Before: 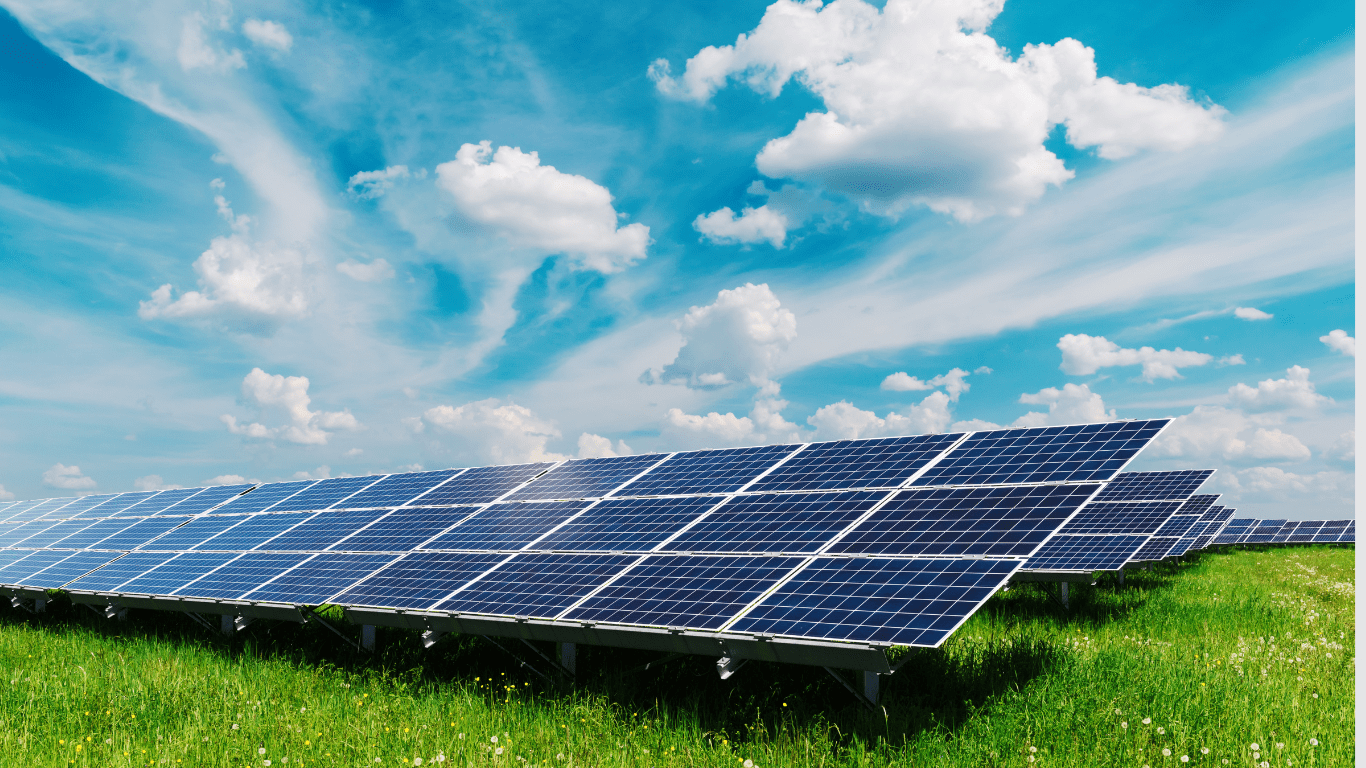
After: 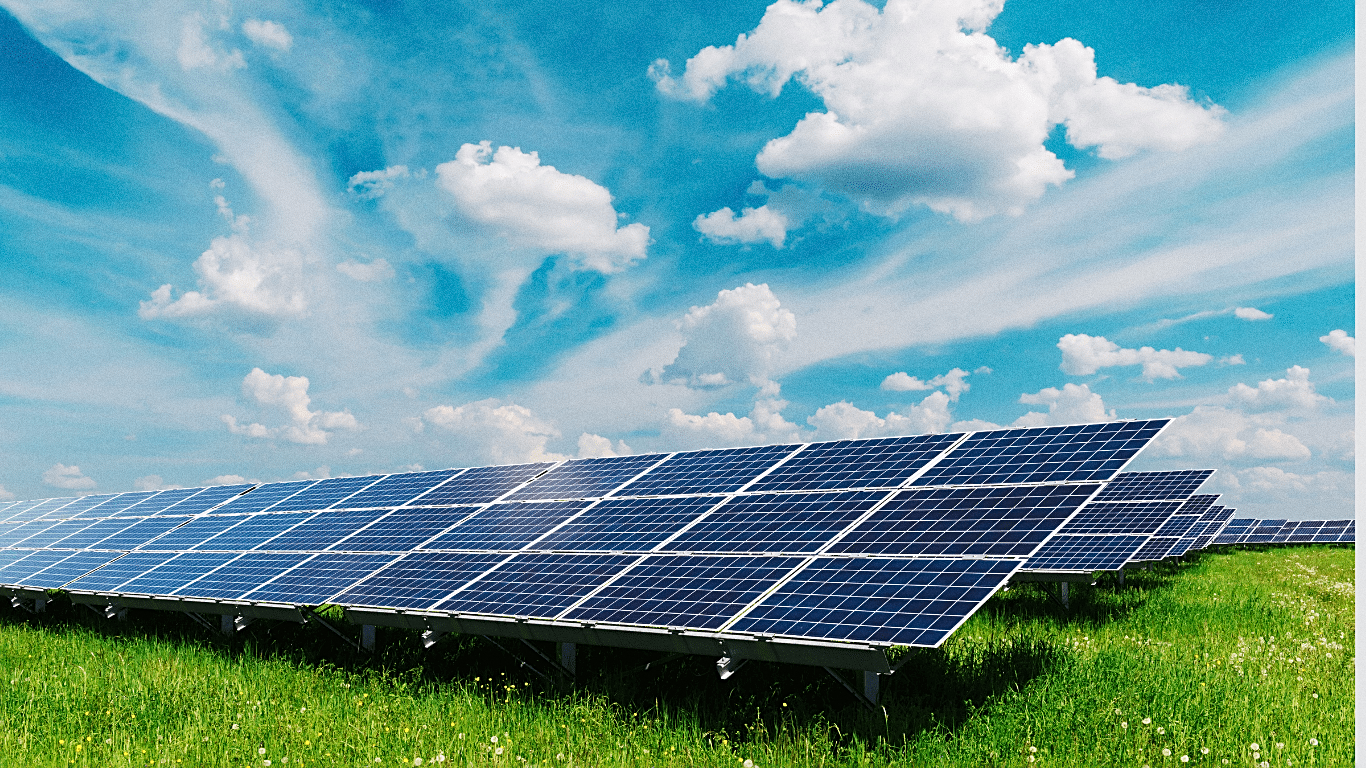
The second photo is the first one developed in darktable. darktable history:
grain: coarseness 0.09 ISO
rotate and perspective: crop left 0, crop top 0
exposure: exposure 0 EV, compensate highlight preservation false
sharpen: on, module defaults
